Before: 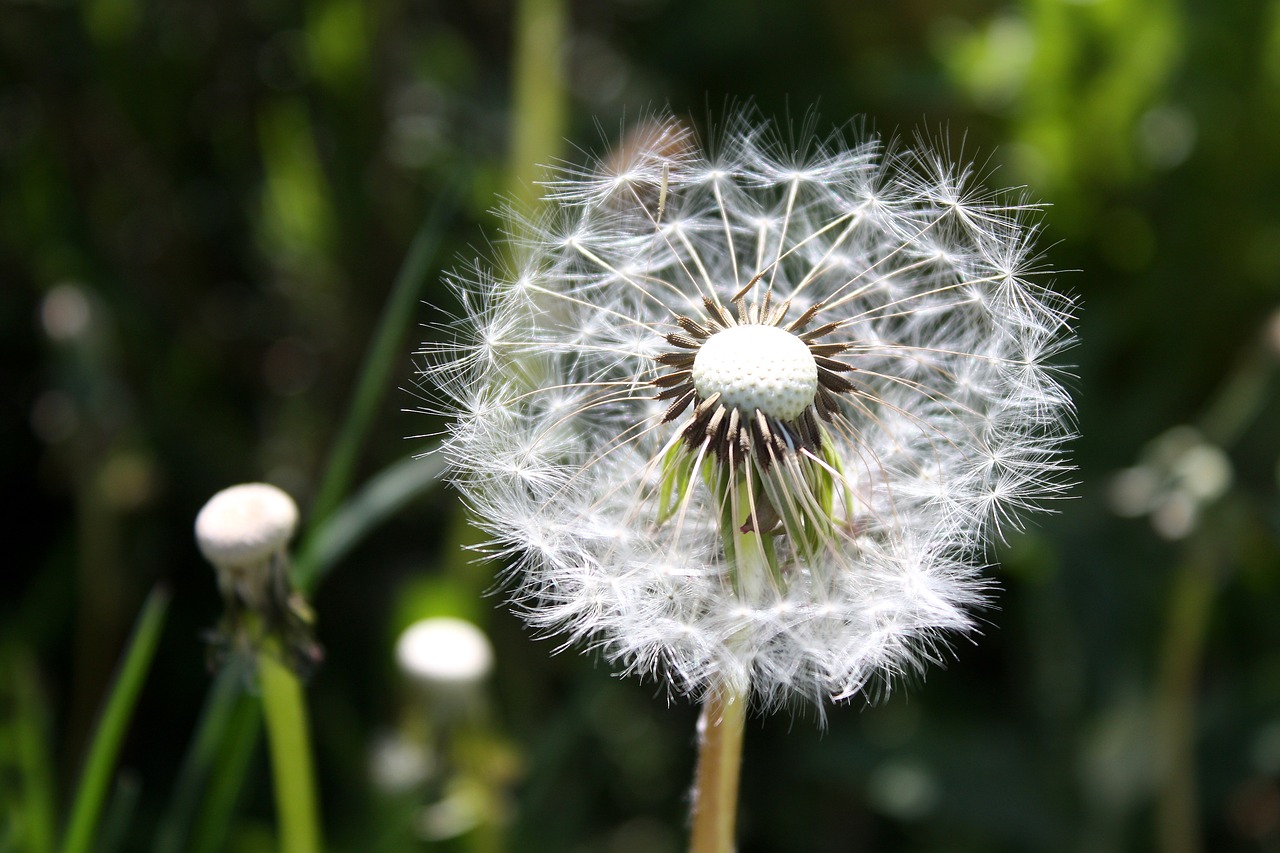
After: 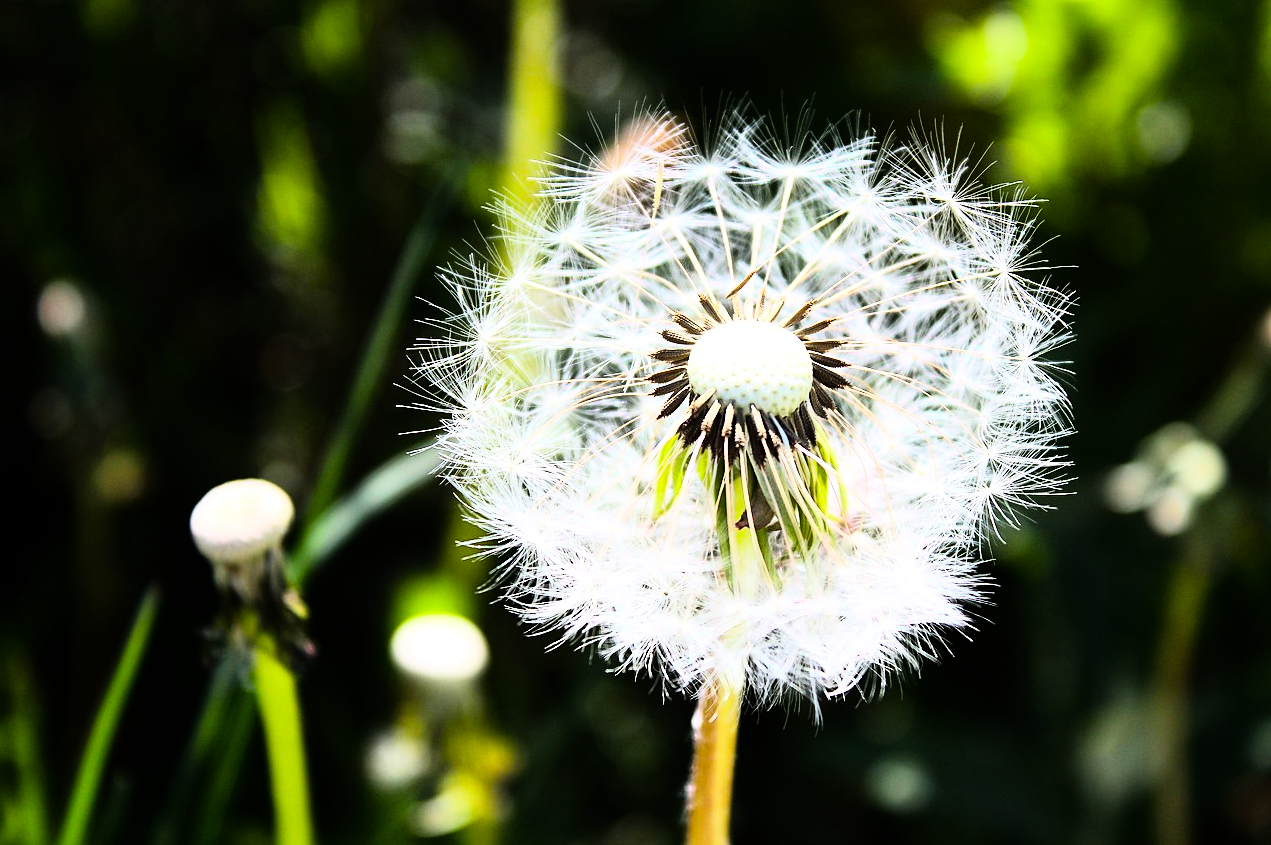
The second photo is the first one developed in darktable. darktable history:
crop: left 0.434%, top 0.485%, right 0.244%, bottom 0.386%
color balance rgb: perceptual saturation grading › global saturation 25%, global vibrance 20%
sharpen: radius 1.864, amount 0.398, threshold 1.271
rgb curve: curves: ch0 [(0, 0) (0.21, 0.15) (0.24, 0.21) (0.5, 0.75) (0.75, 0.96) (0.89, 0.99) (1, 1)]; ch1 [(0, 0.02) (0.21, 0.13) (0.25, 0.2) (0.5, 0.67) (0.75, 0.9) (0.89, 0.97) (1, 1)]; ch2 [(0, 0.02) (0.21, 0.13) (0.25, 0.2) (0.5, 0.67) (0.75, 0.9) (0.89, 0.97) (1, 1)], compensate middle gray true
